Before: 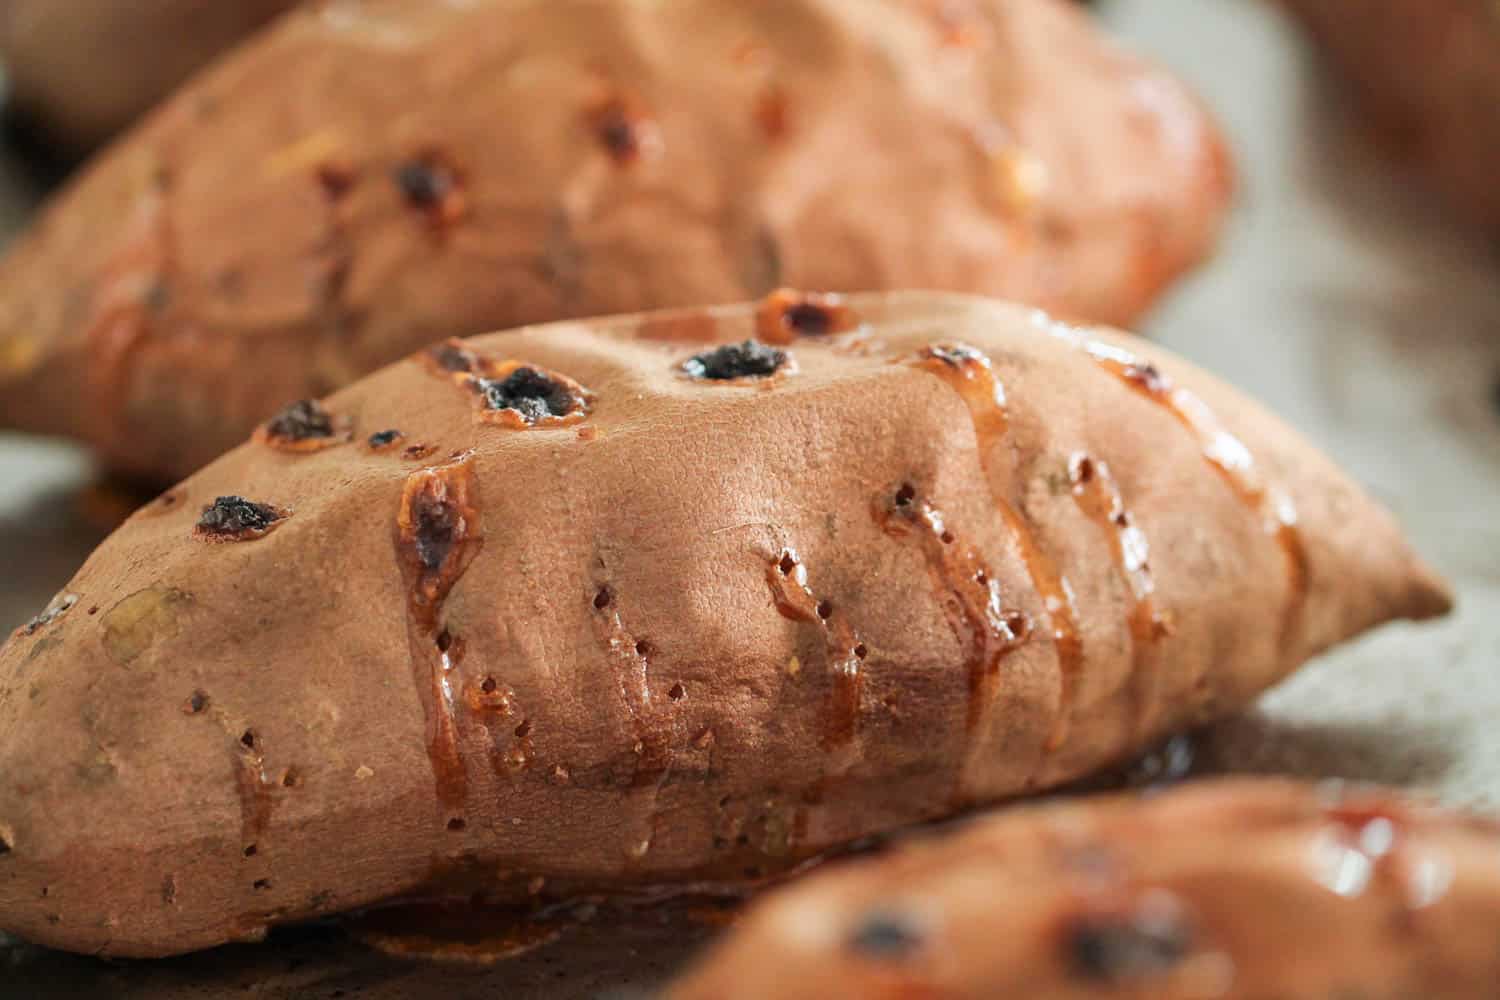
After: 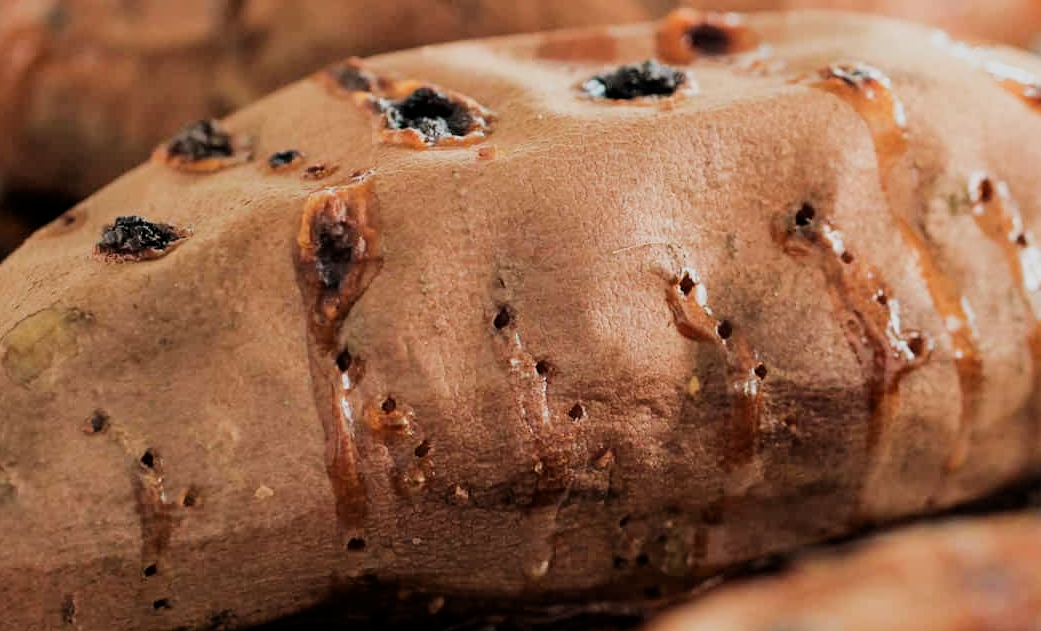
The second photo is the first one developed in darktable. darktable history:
crop: left 6.73%, top 28.044%, right 23.822%, bottom 8.826%
filmic rgb: black relative exposure -5.09 EV, white relative exposure 3.96 EV, hardness 2.88, contrast 1.183, highlights saturation mix -30.36%, iterations of high-quality reconstruction 0
exposure: compensate highlight preservation false
